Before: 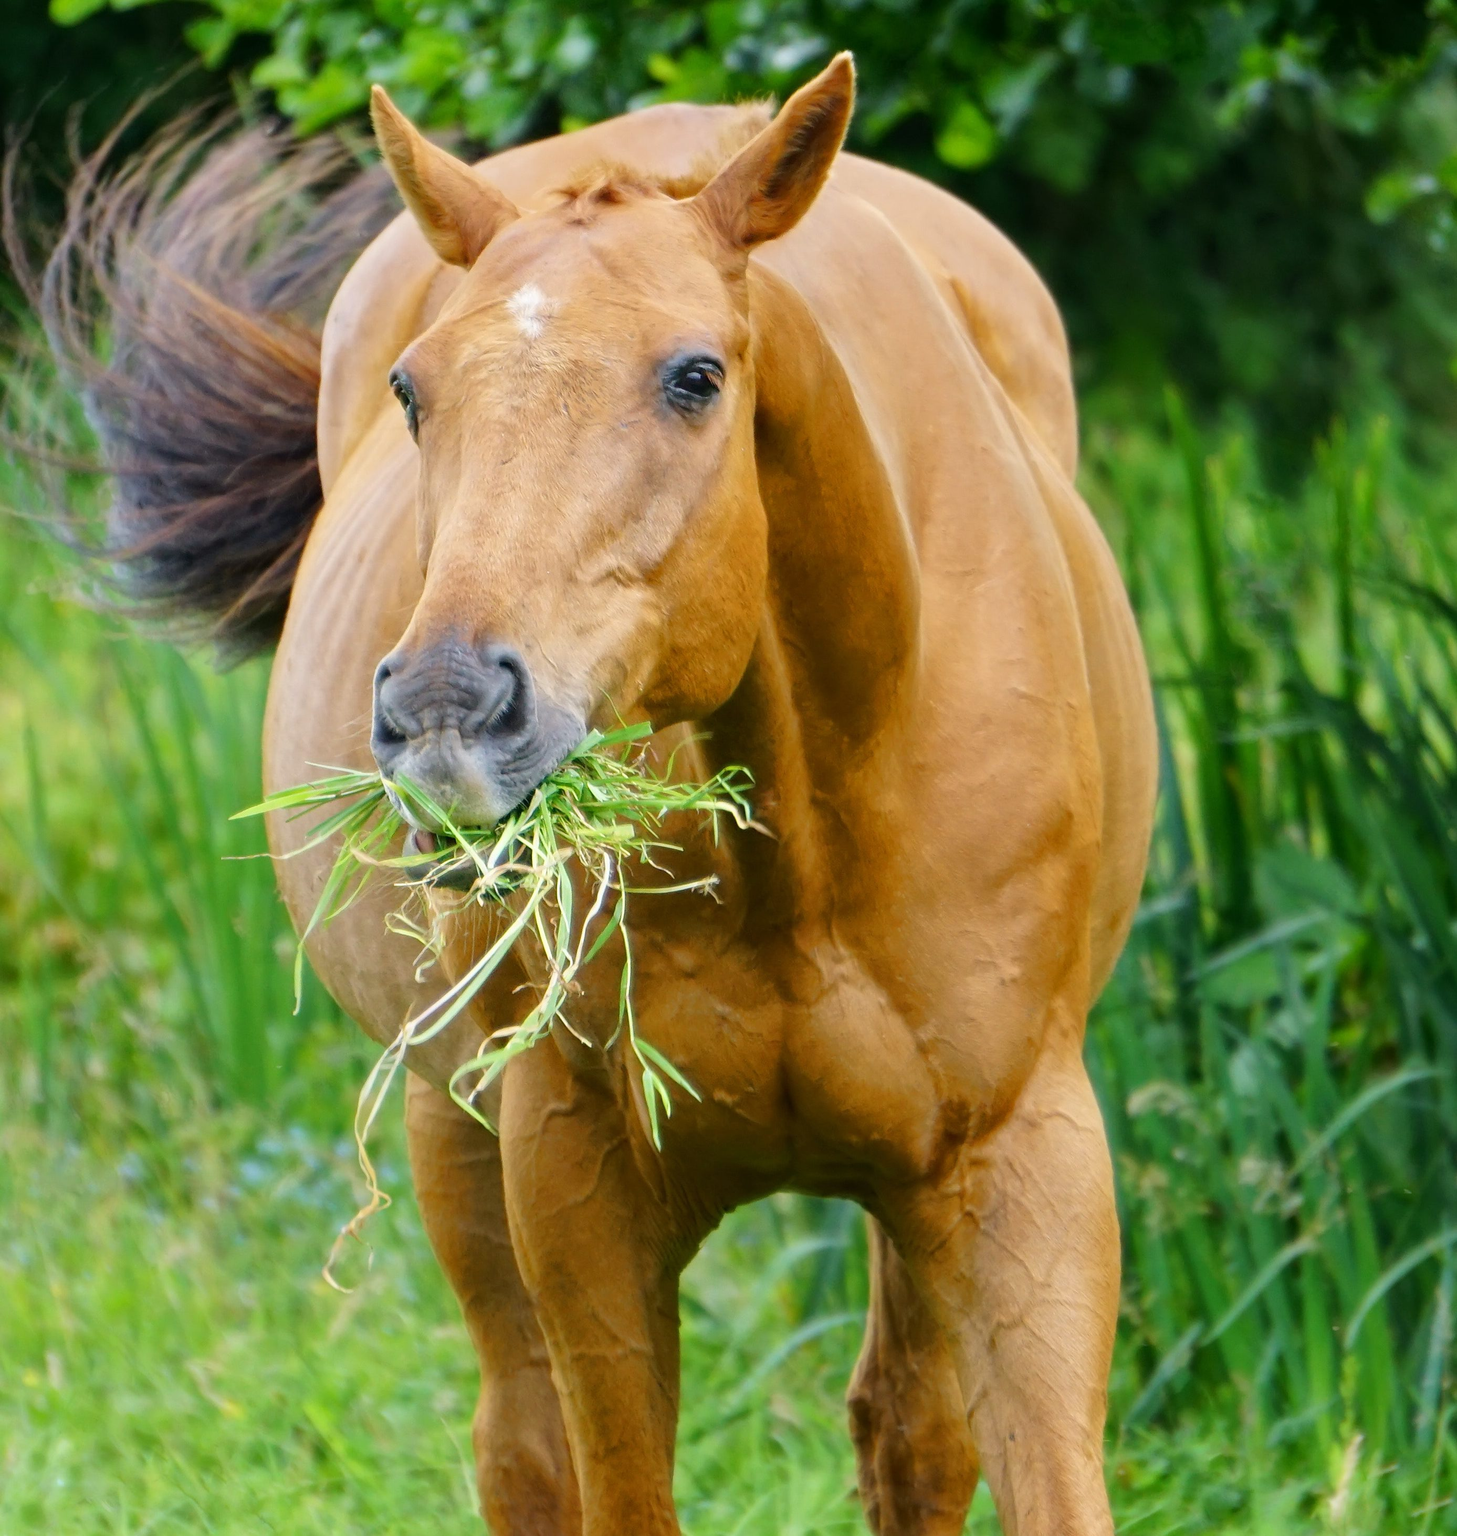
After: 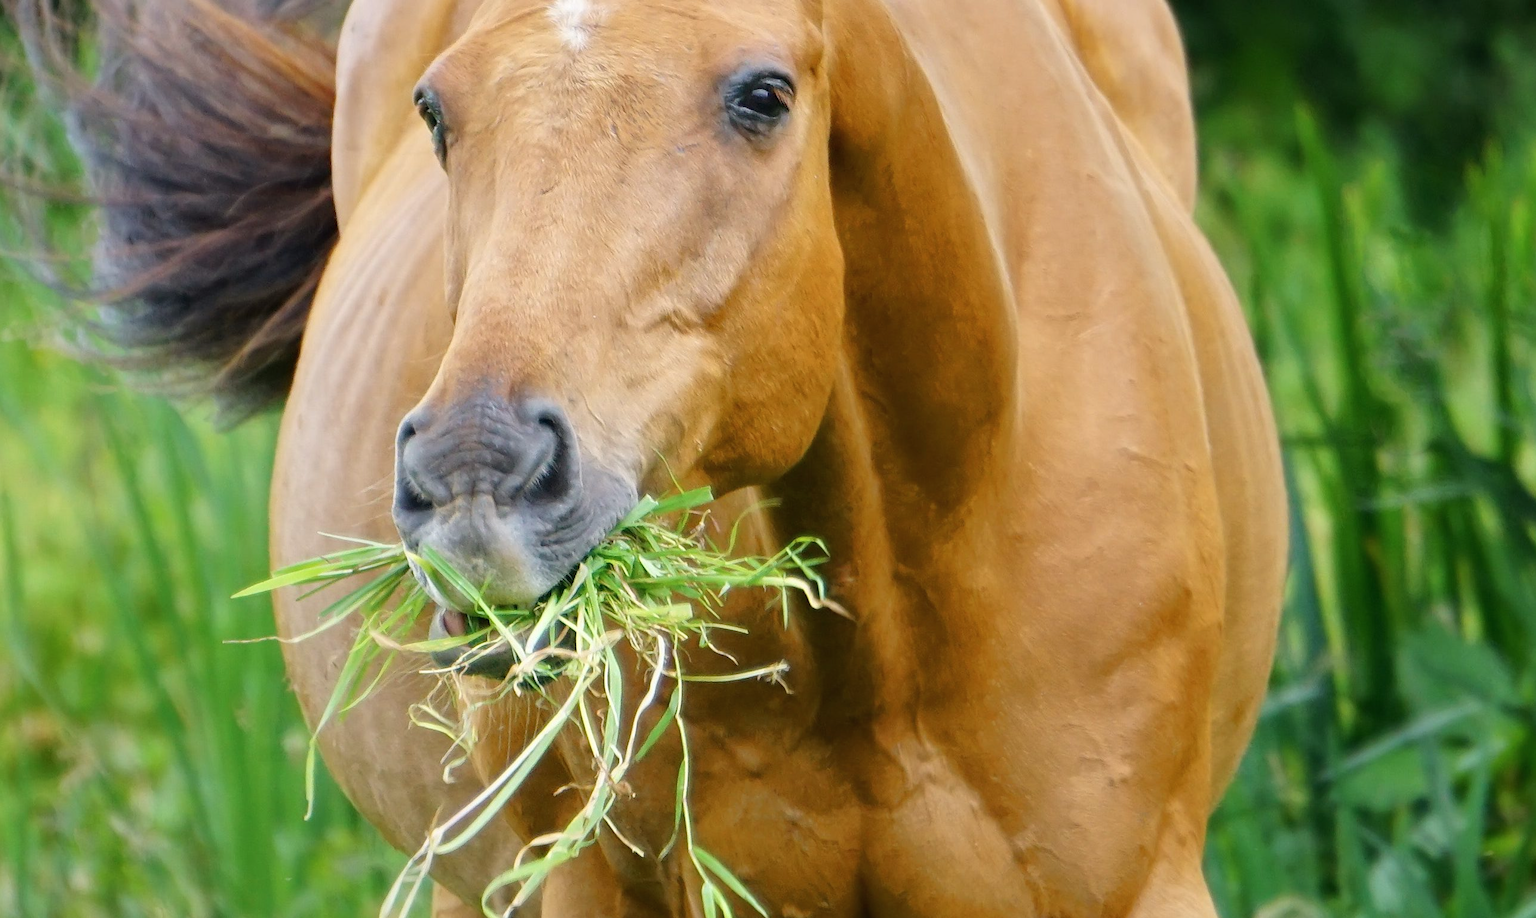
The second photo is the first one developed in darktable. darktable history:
crop: left 1.786%, top 19.145%, right 5.494%, bottom 28.244%
contrast brightness saturation: saturation -0.053
